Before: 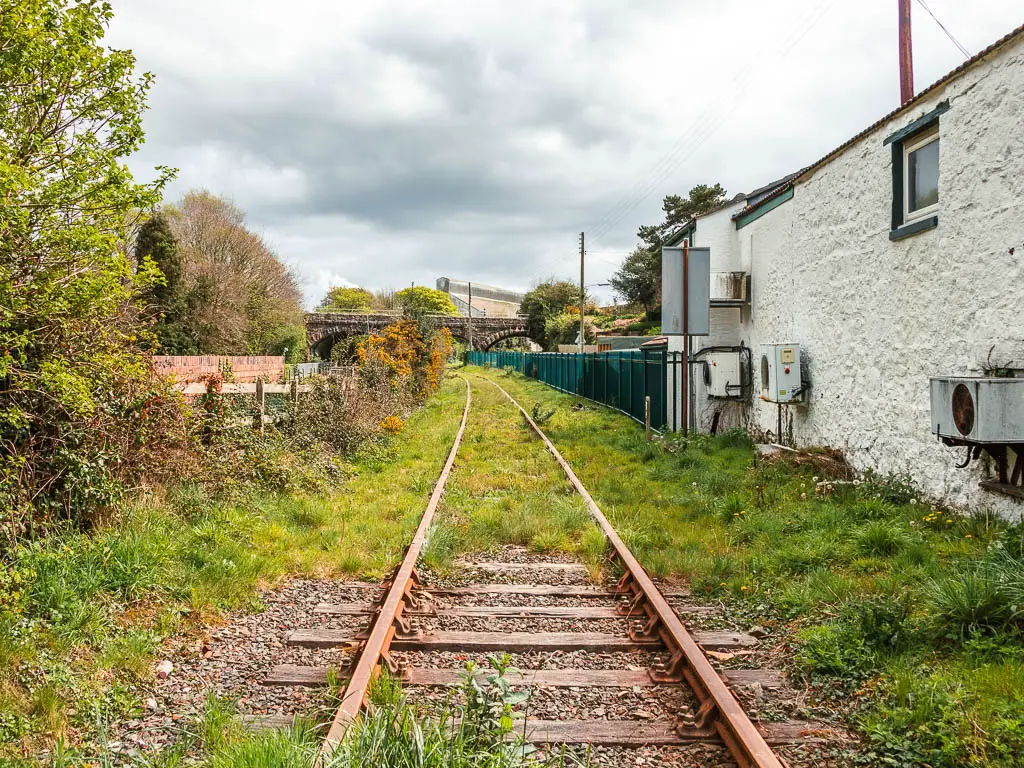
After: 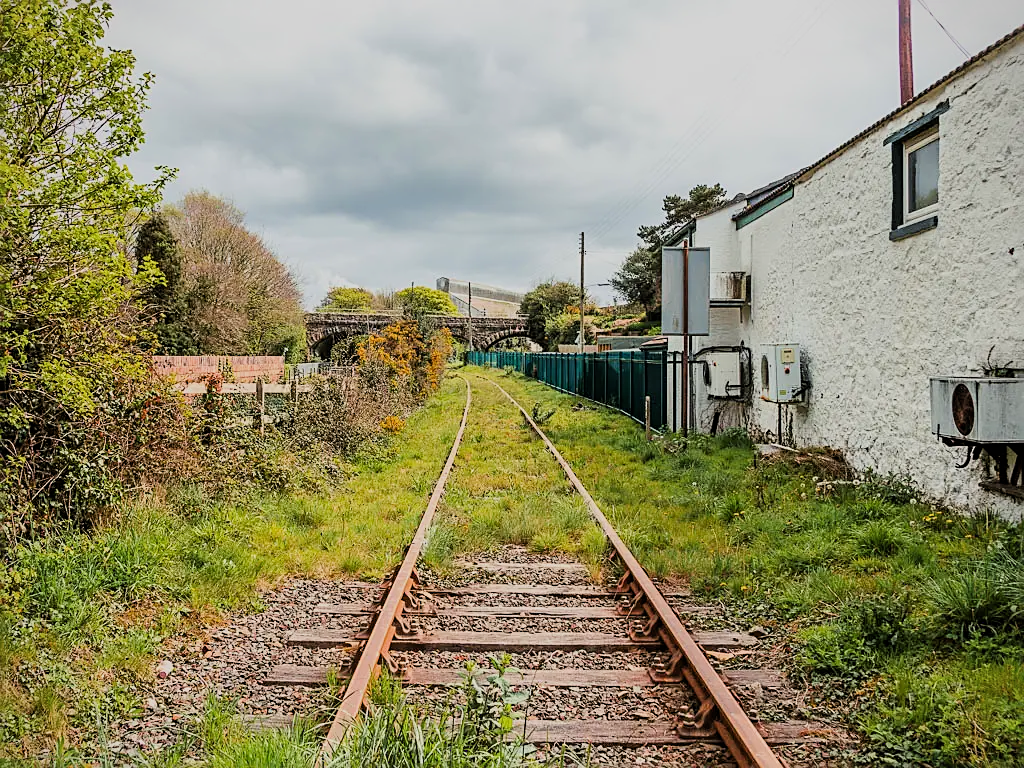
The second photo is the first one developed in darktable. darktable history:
sharpen: on, module defaults
vignetting: fall-off start 91.78%, brightness -0.309, saturation -0.056
filmic rgb: black relative exposure -7.65 EV, white relative exposure 4.56 EV, hardness 3.61, color science v6 (2022)
